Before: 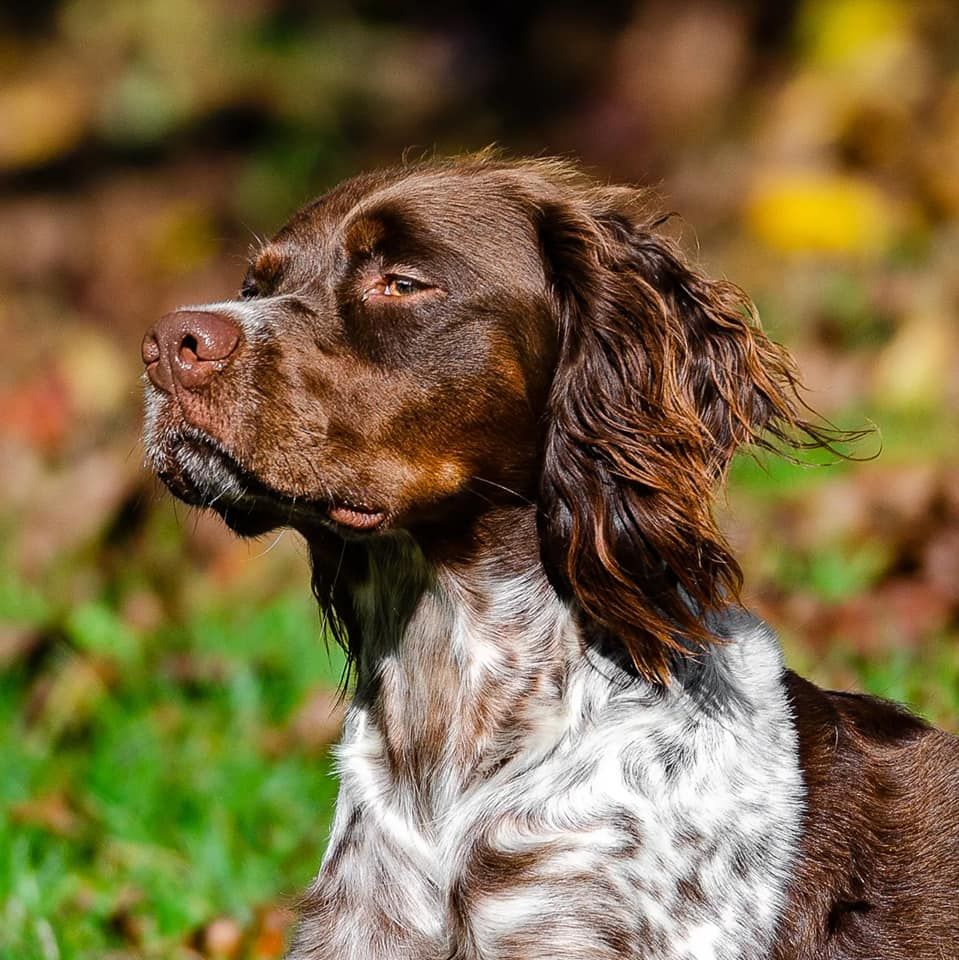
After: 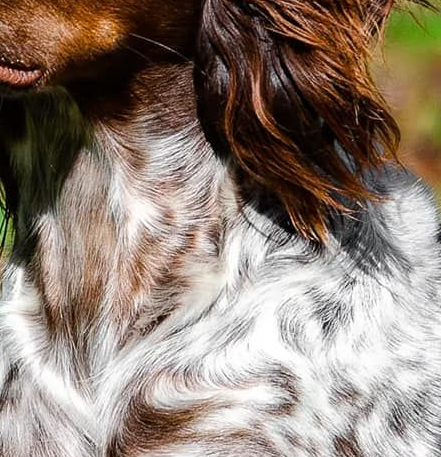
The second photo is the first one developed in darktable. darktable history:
crop: left 35.819%, top 46.222%, right 18.15%, bottom 6.106%
